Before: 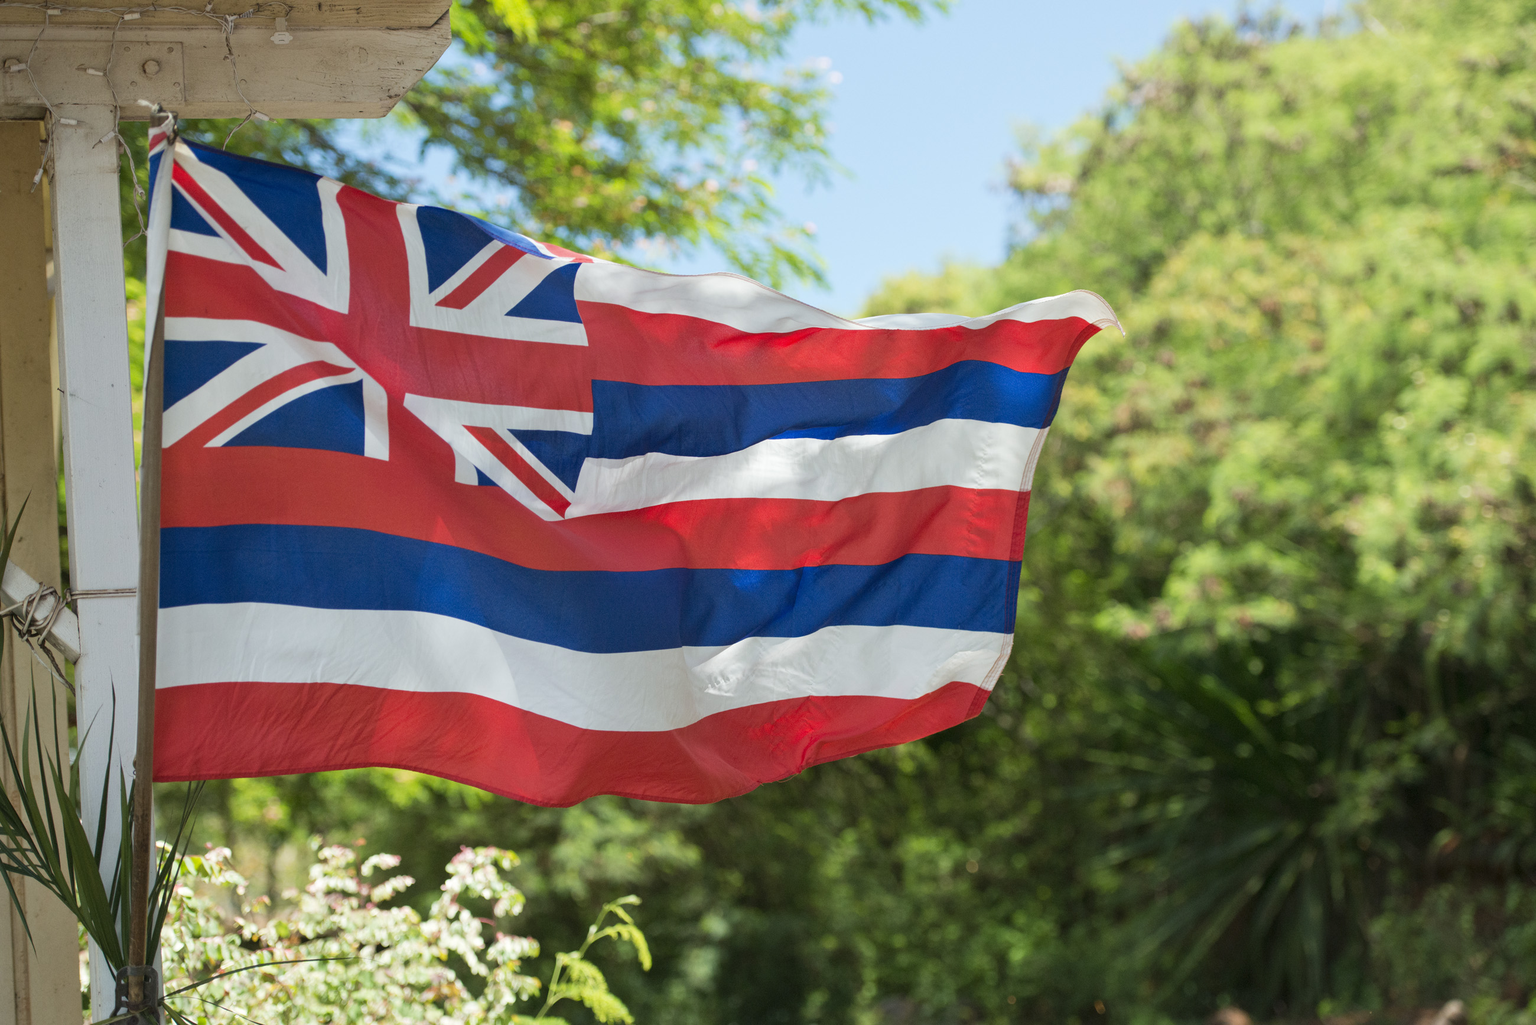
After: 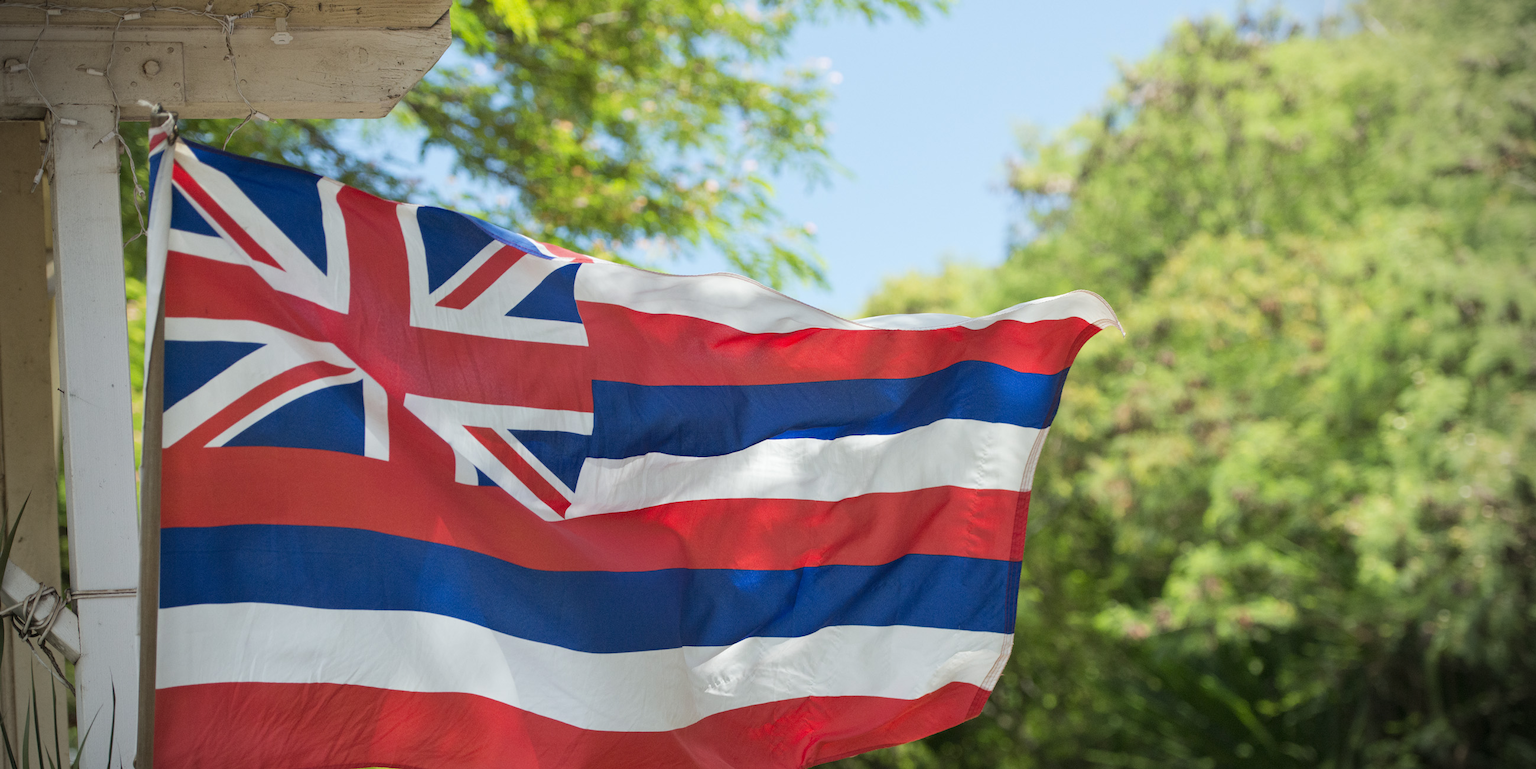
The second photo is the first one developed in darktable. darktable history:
crop: bottom 24.876%
vignetting: brightness -0.721, saturation -0.477, unbound false
